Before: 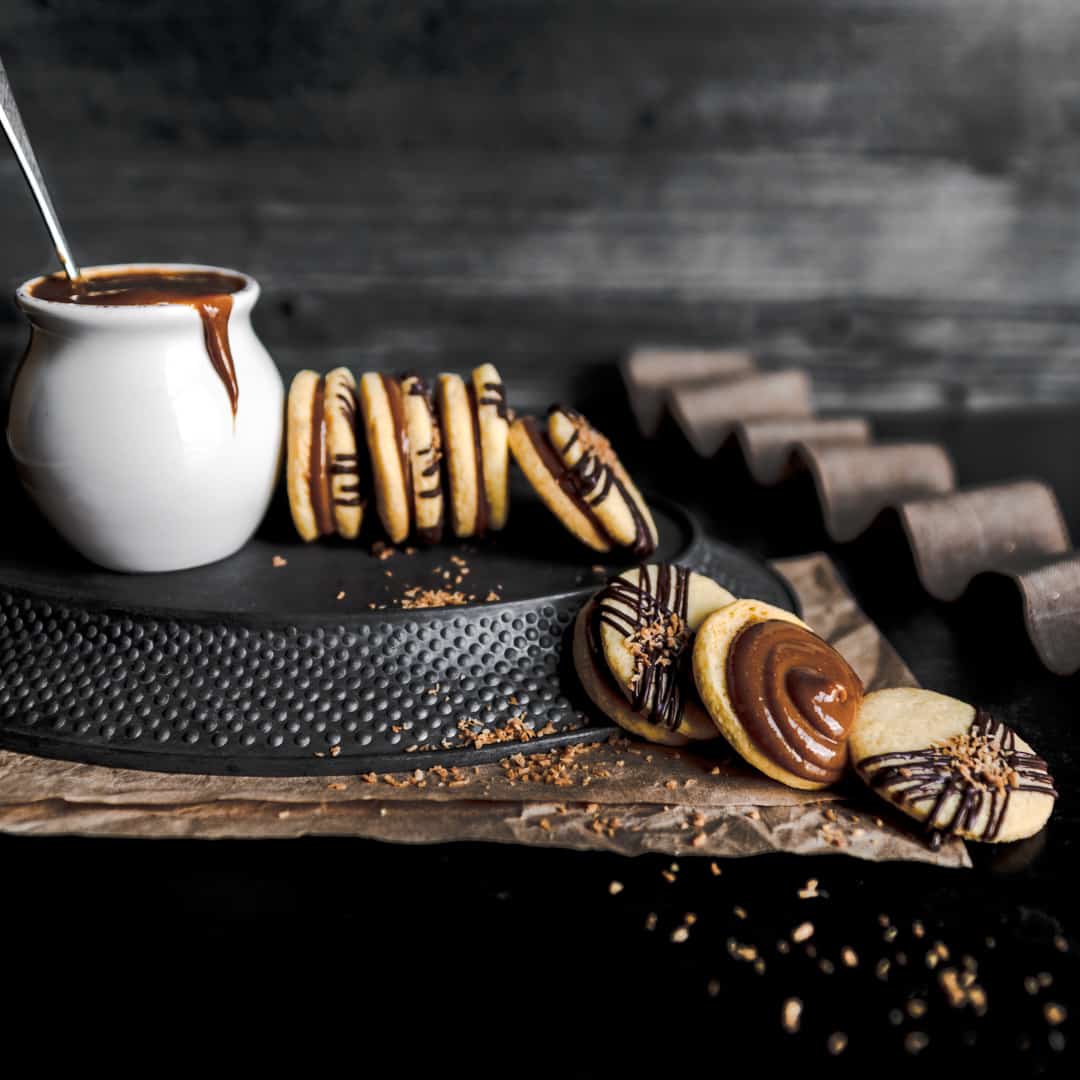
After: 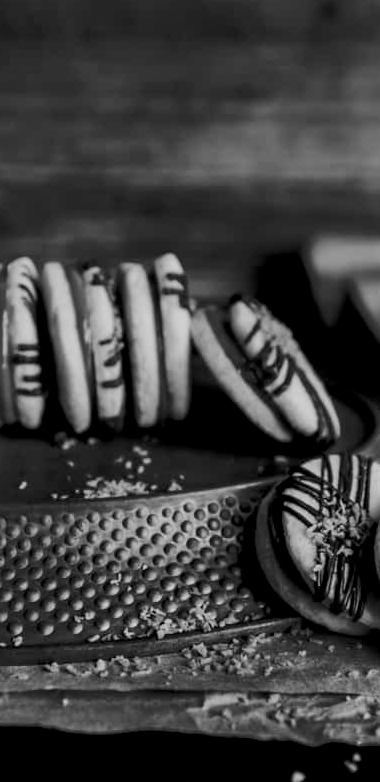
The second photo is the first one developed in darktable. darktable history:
crop and rotate: left 29.476%, top 10.214%, right 35.32%, bottom 17.333%
sigmoid: contrast 1.22, skew 0.65
exposure: black level correction 0.001, exposure -0.125 EV, compensate exposure bias true, compensate highlight preservation false
monochrome: a -11.7, b 1.62, size 0.5, highlights 0.38
local contrast: mode bilateral grid, contrast 20, coarseness 50, detail 132%, midtone range 0.2
